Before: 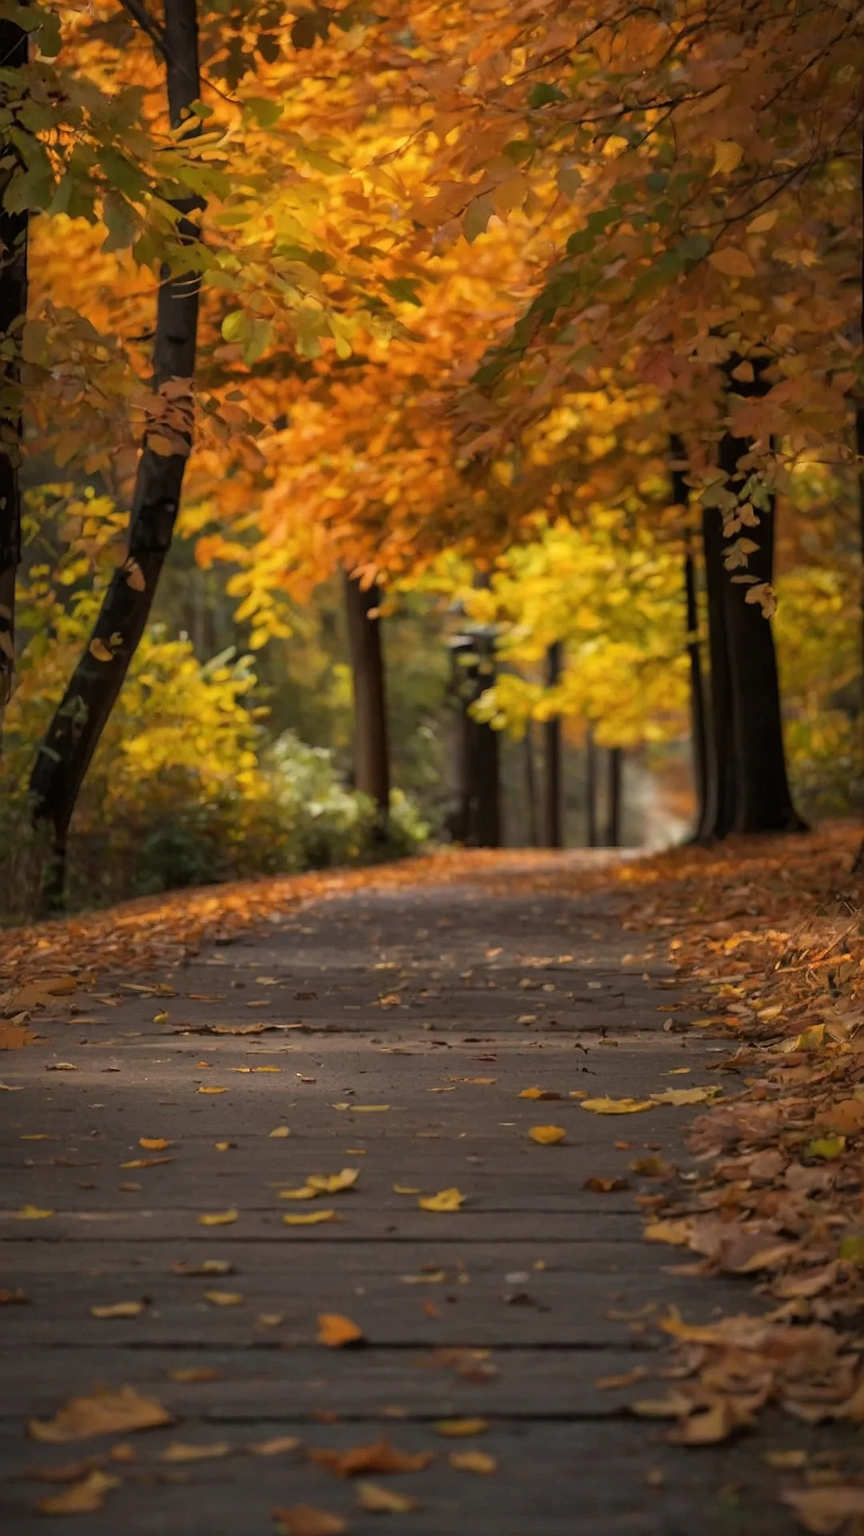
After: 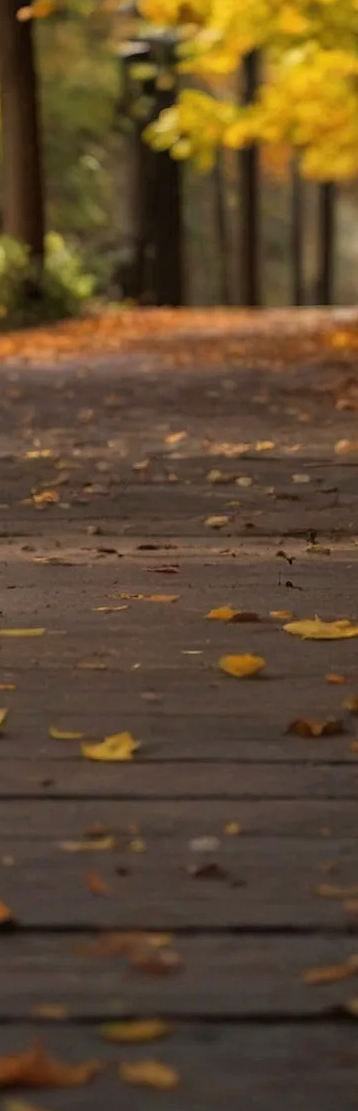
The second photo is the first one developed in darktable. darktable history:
shadows and highlights: radius 95.23, shadows -13.61, white point adjustment 0.238, highlights 32.24, compress 48.64%, soften with gaussian
velvia: on, module defaults
crop: left 40.971%, top 39.238%, right 25.879%, bottom 2.882%
